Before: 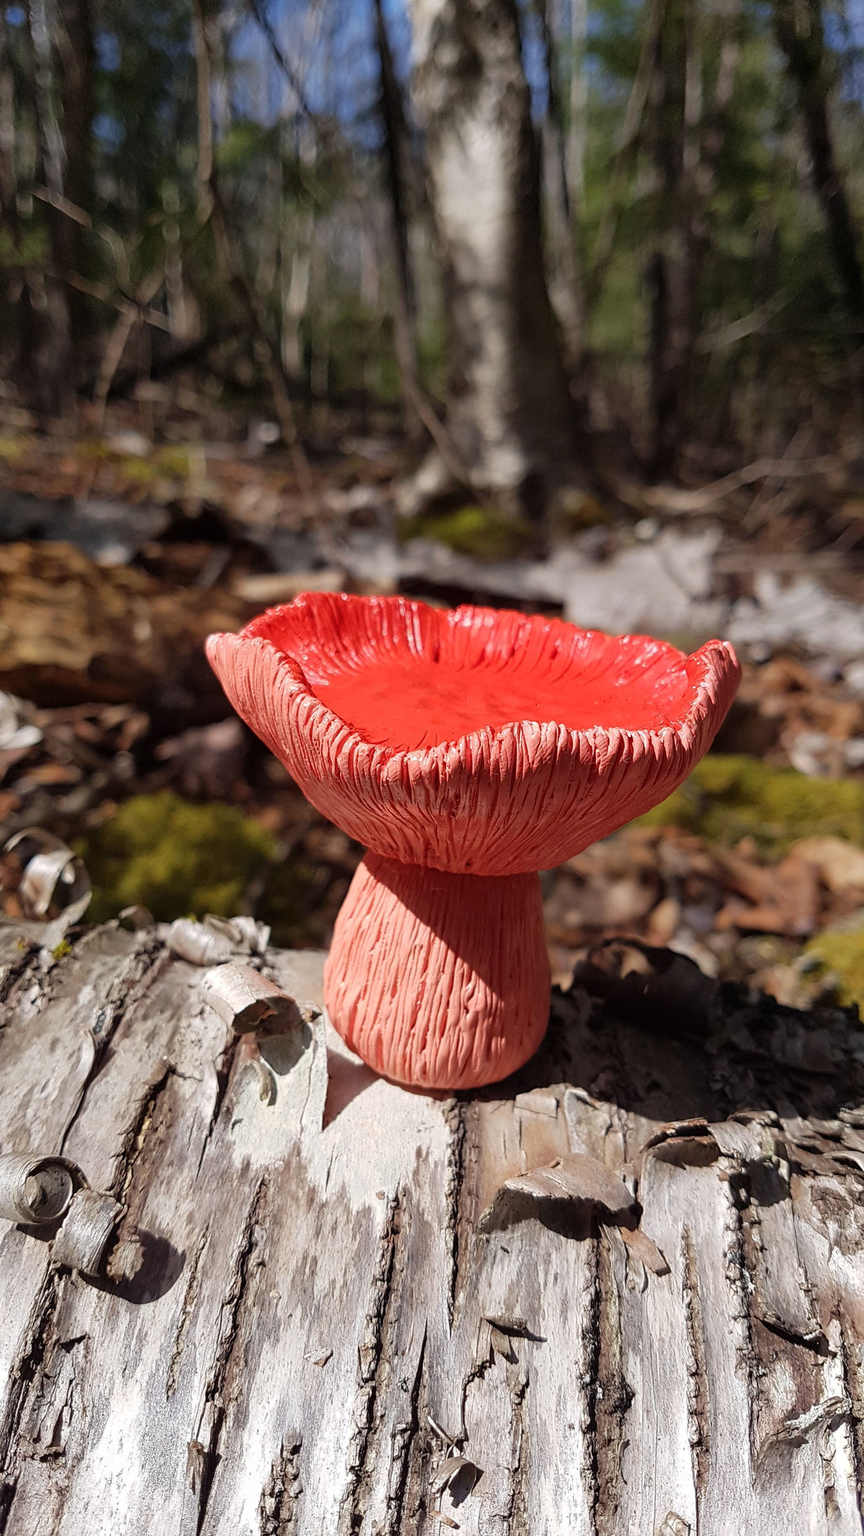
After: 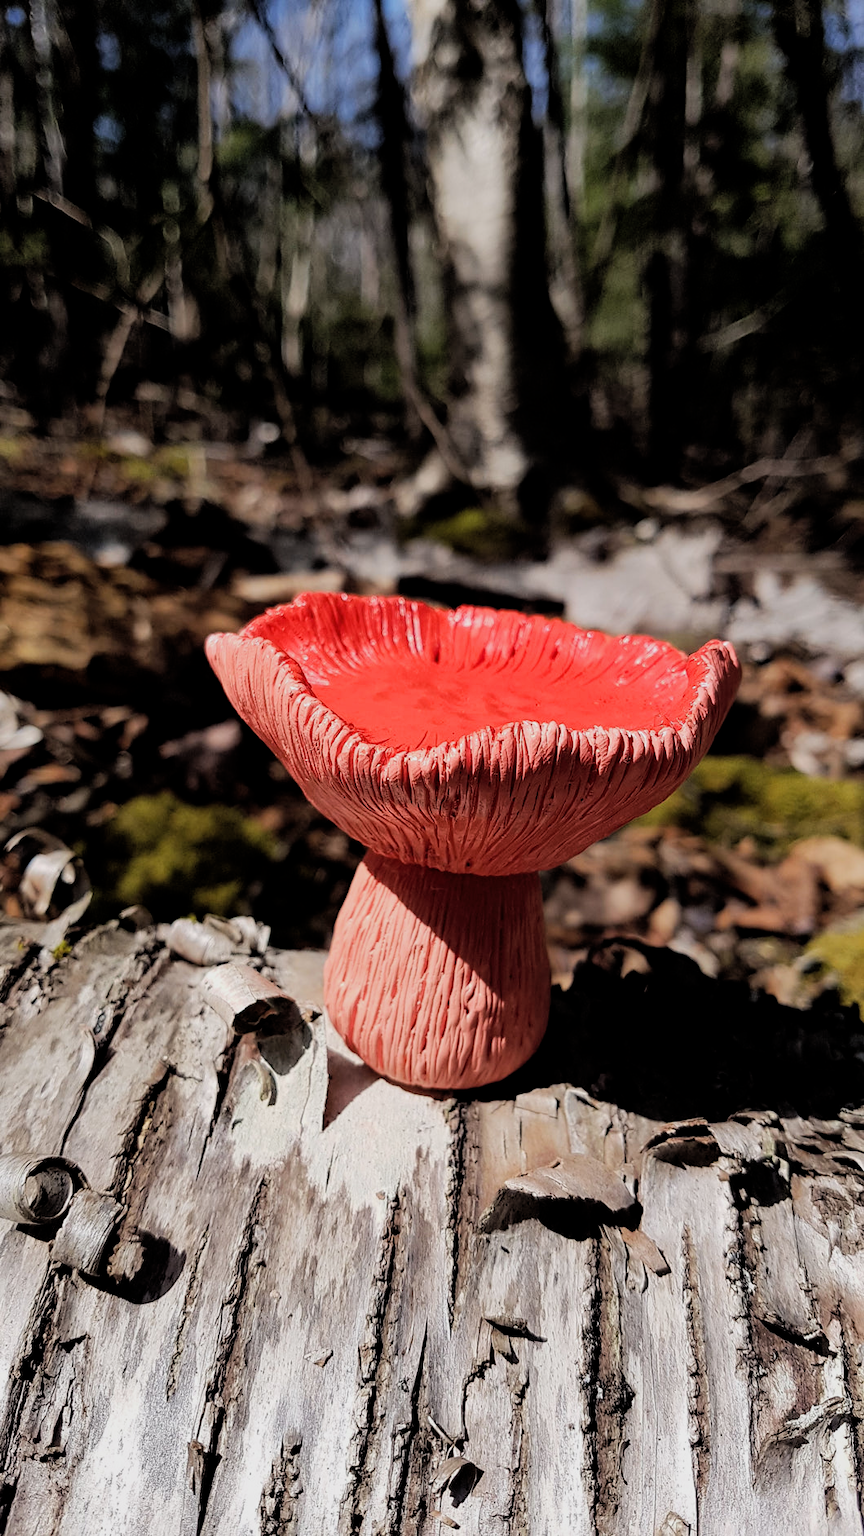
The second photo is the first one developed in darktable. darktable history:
tone equalizer: -8 EV -0.757 EV, -7 EV -0.732 EV, -6 EV -0.564 EV, -5 EV -0.406 EV, -3 EV 0.399 EV, -2 EV 0.6 EV, -1 EV 0.698 EV, +0 EV 0.764 EV, edges refinement/feathering 500, mask exposure compensation -1.57 EV, preserve details no
filmic rgb: black relative exposure -7.76 EV, white relative exposure 4.35 EV, target black luminance 0%, hardness 3.75, latitude 50.71%, contrast 1.069, highlights saturation mix 9.08%, shadows ↔ highlights balance -0.265%
shadows and highlights: shadows 30.17
exposure: black level correction 0.002, exposure -0.197 EV, compensate highlight preservation false
